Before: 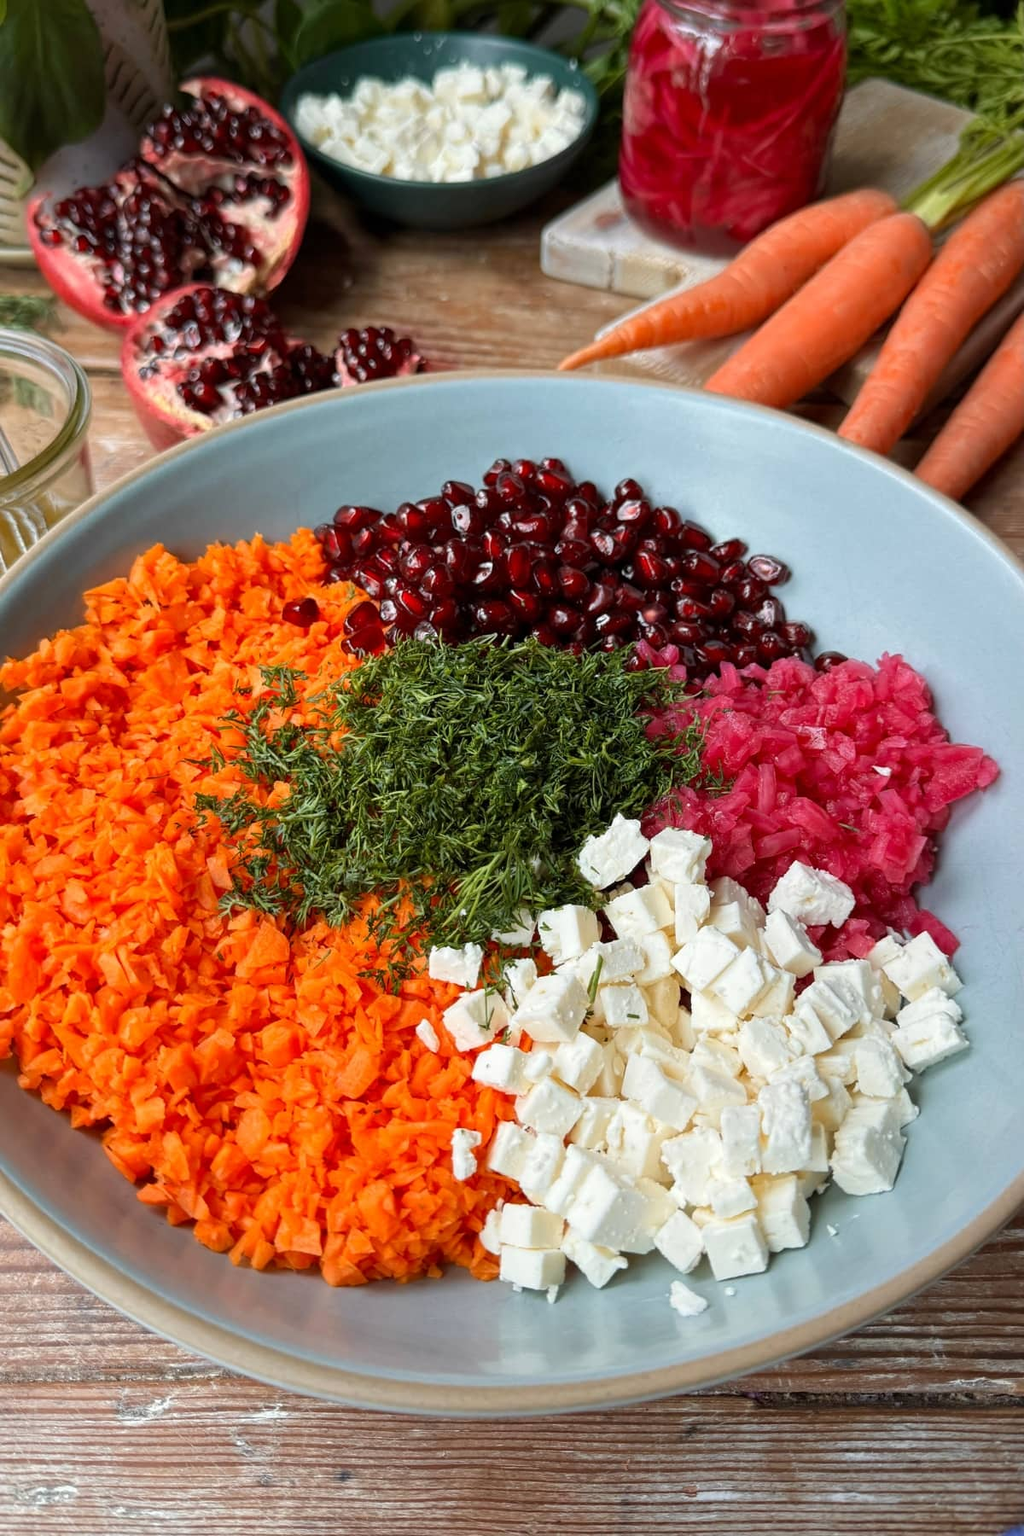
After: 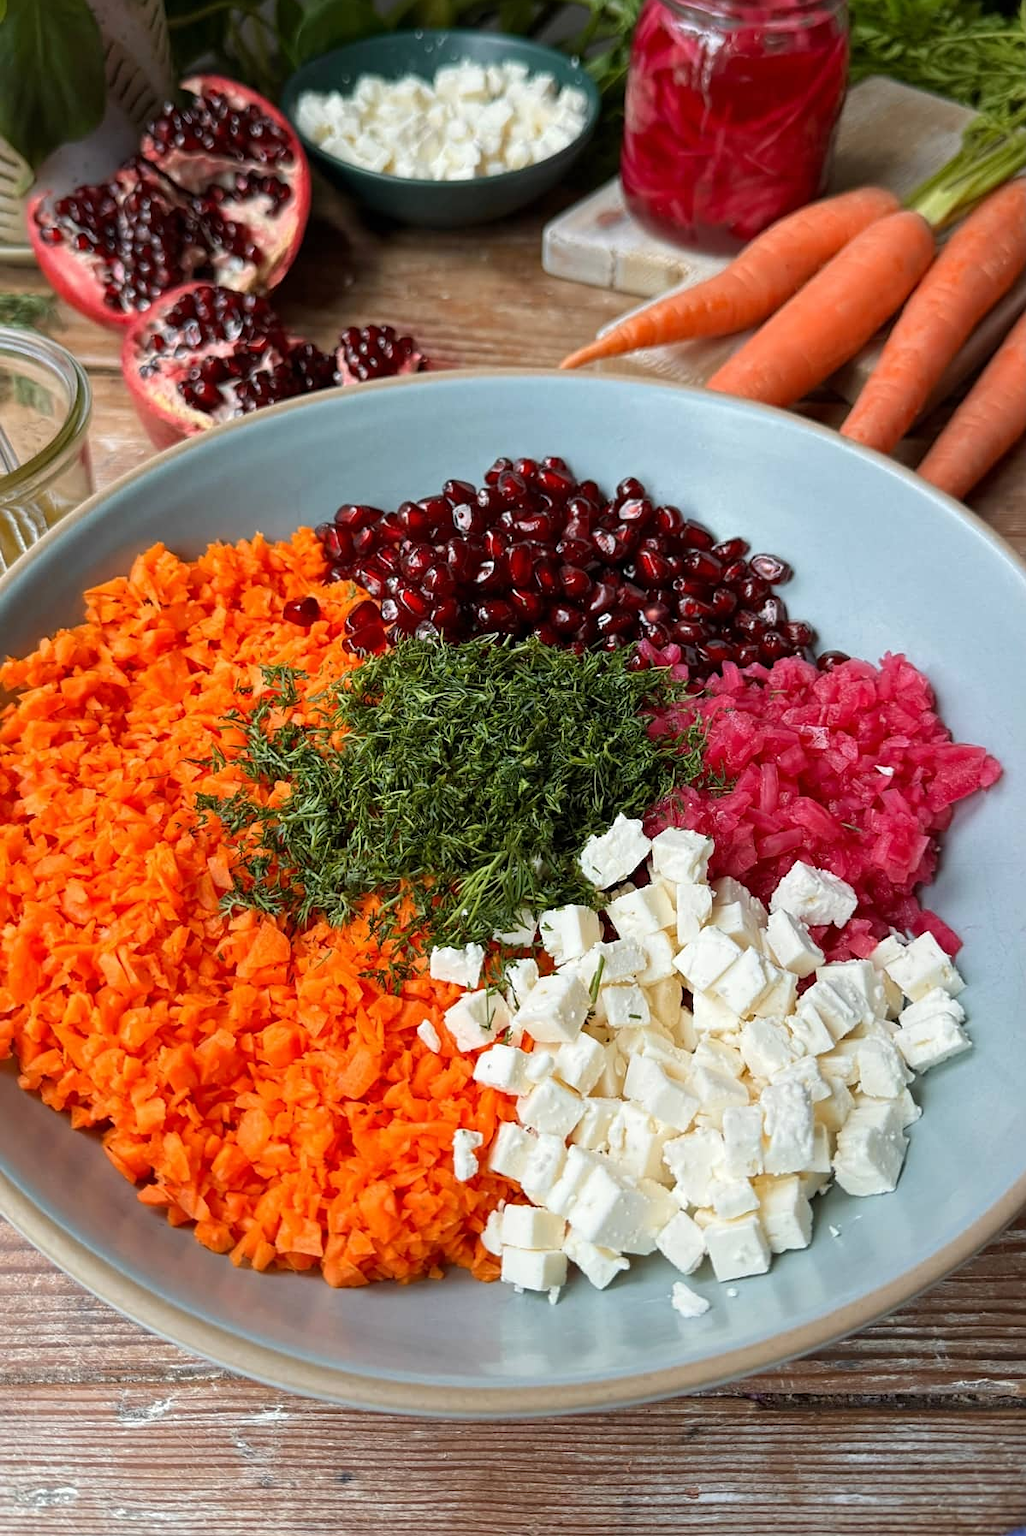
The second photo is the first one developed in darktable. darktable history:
sharpen: amount 0.203
crop: top 0.168%, bottom 0.101%
color correction: highlights b* -0.018
exposure: compensate exposure bias true, compensate highlight preservation false
